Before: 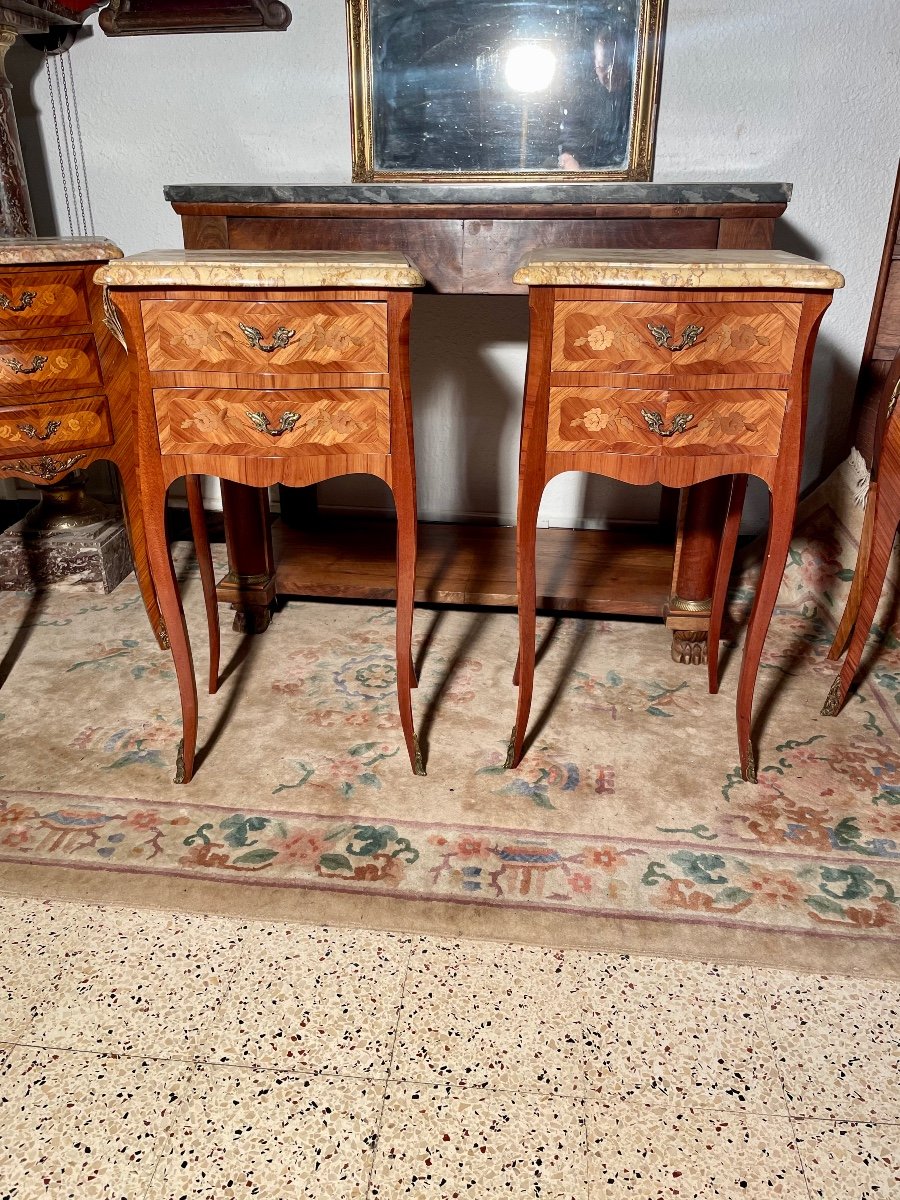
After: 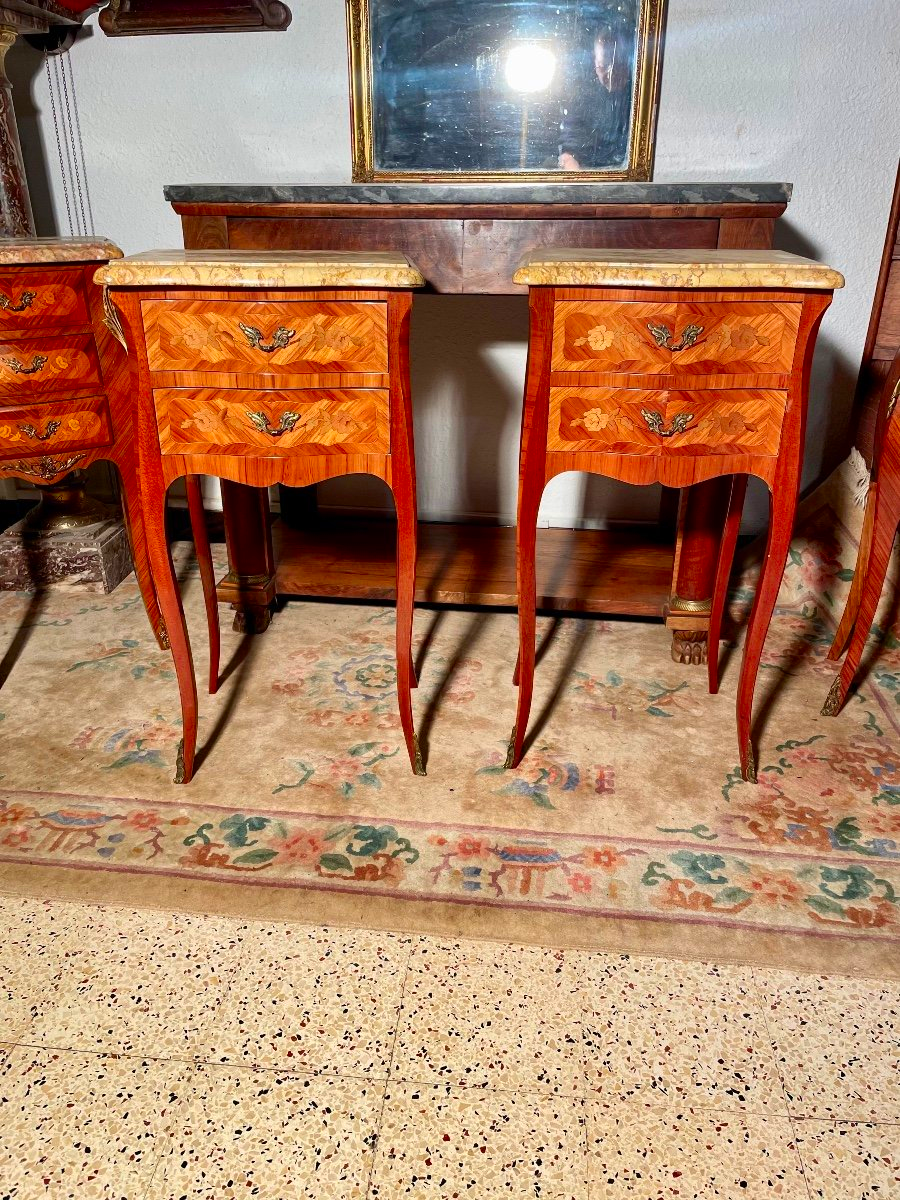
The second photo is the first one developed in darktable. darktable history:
contrast brightness saturation: saturation 0.488
